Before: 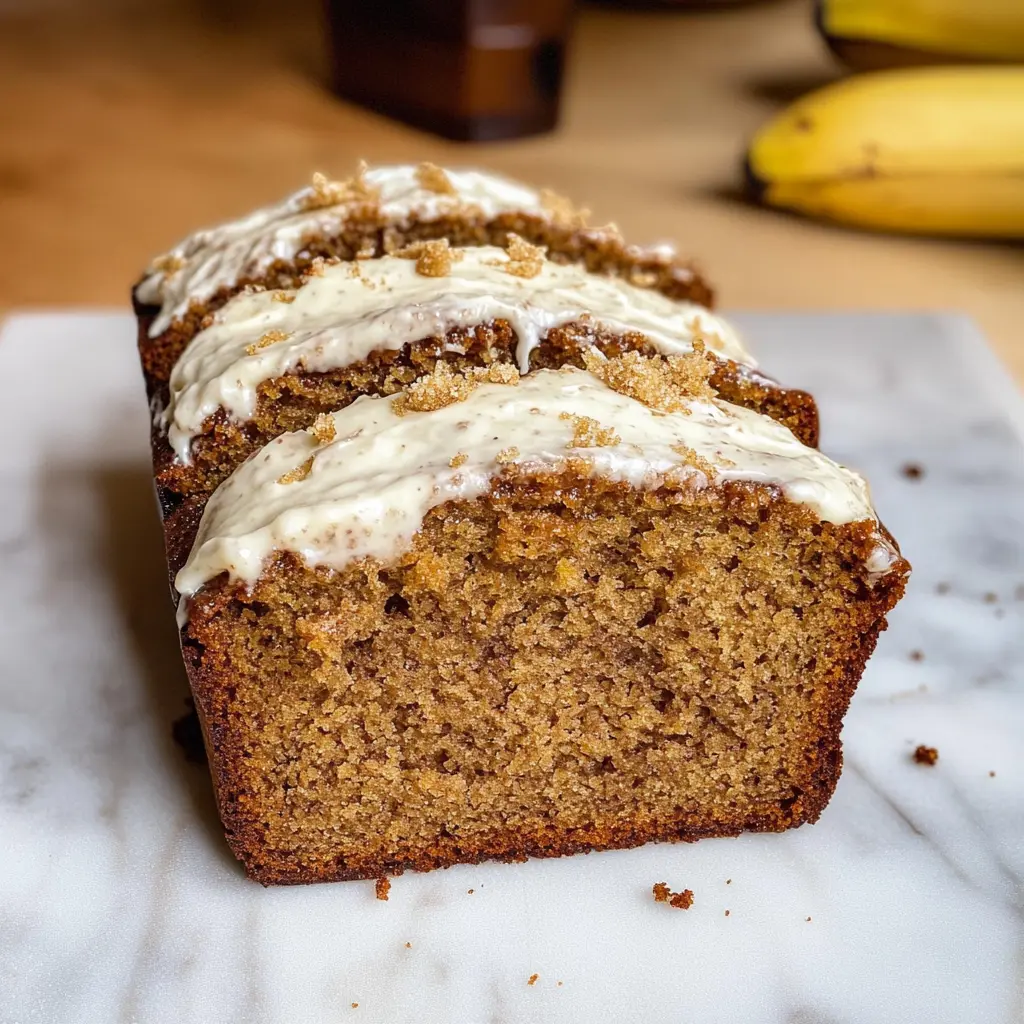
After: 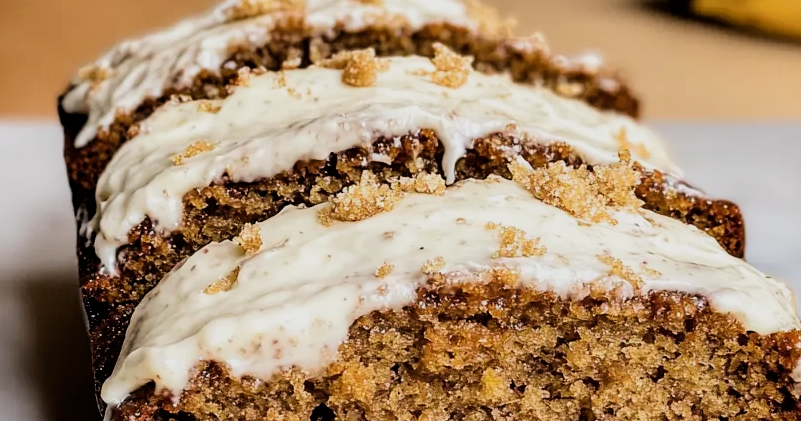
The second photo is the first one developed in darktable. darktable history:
crop: left 7.233%, top 18.65%, right 14.503%, bottom 40.176%
filmic rgb: black relative exposure -5.11 EV, white relative exposure 3.99 EV, hardness 2.9, contrast 1.386, highlights saturation mix -19.44%
